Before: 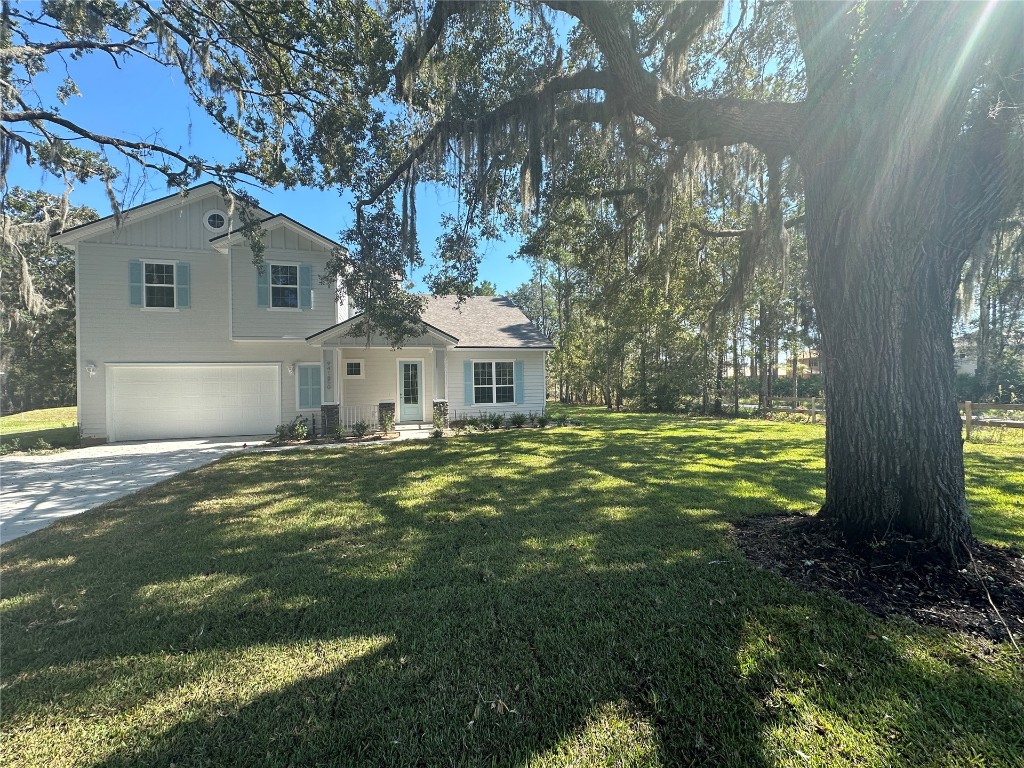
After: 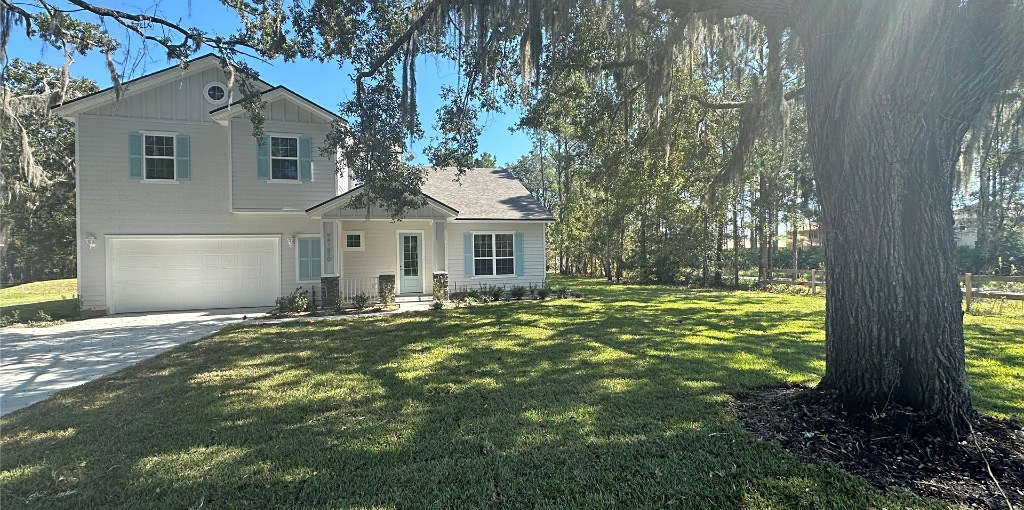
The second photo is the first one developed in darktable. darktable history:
crop: top 16.762%, bottom 16.769%
sharpen: amount 0.207
shadows and highlights: soften with gaussian
